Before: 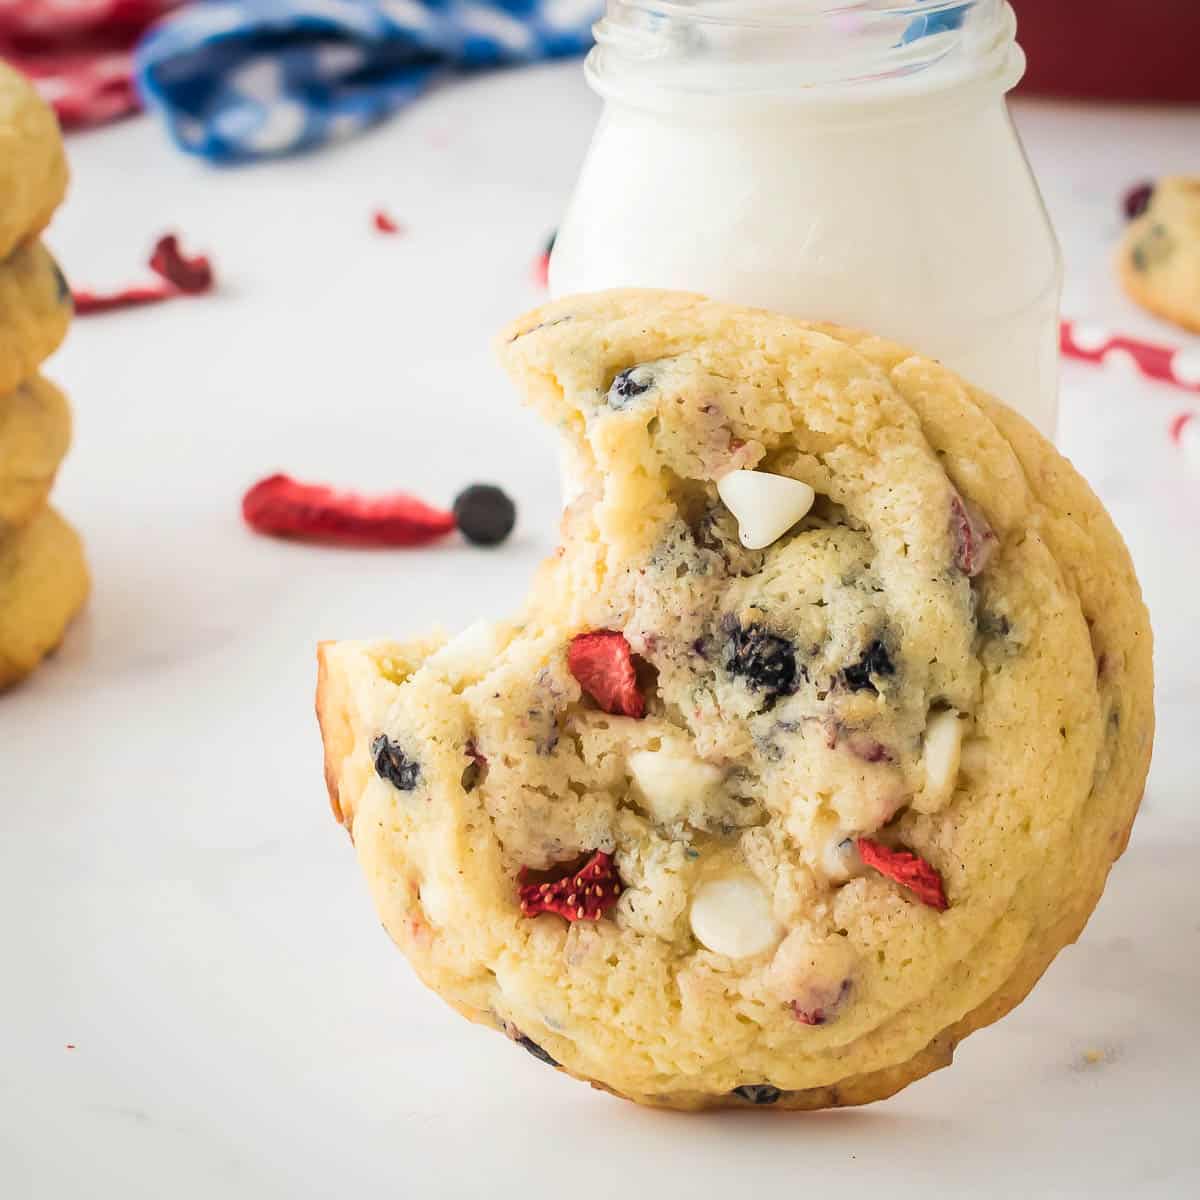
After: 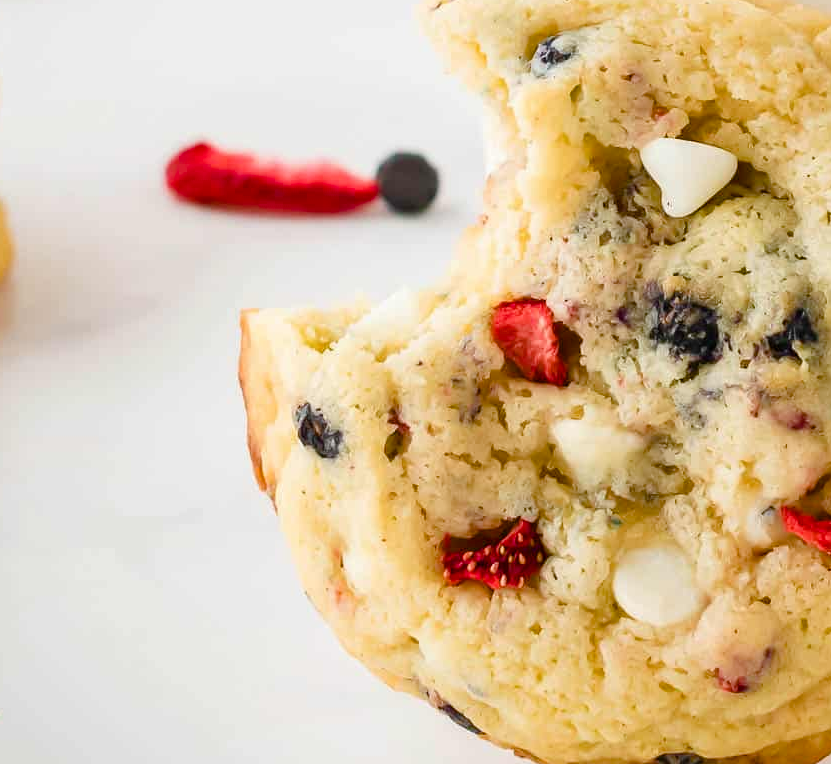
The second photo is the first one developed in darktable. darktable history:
color balance rgb: perceptual saturation grading › global saturation 20%, perceptual saturation grading › highlights -25%, perceptual saturation grading › shadows 50%
crop: left 6.488%, top 27.668%, right 24.183%, bottom 8.656%
